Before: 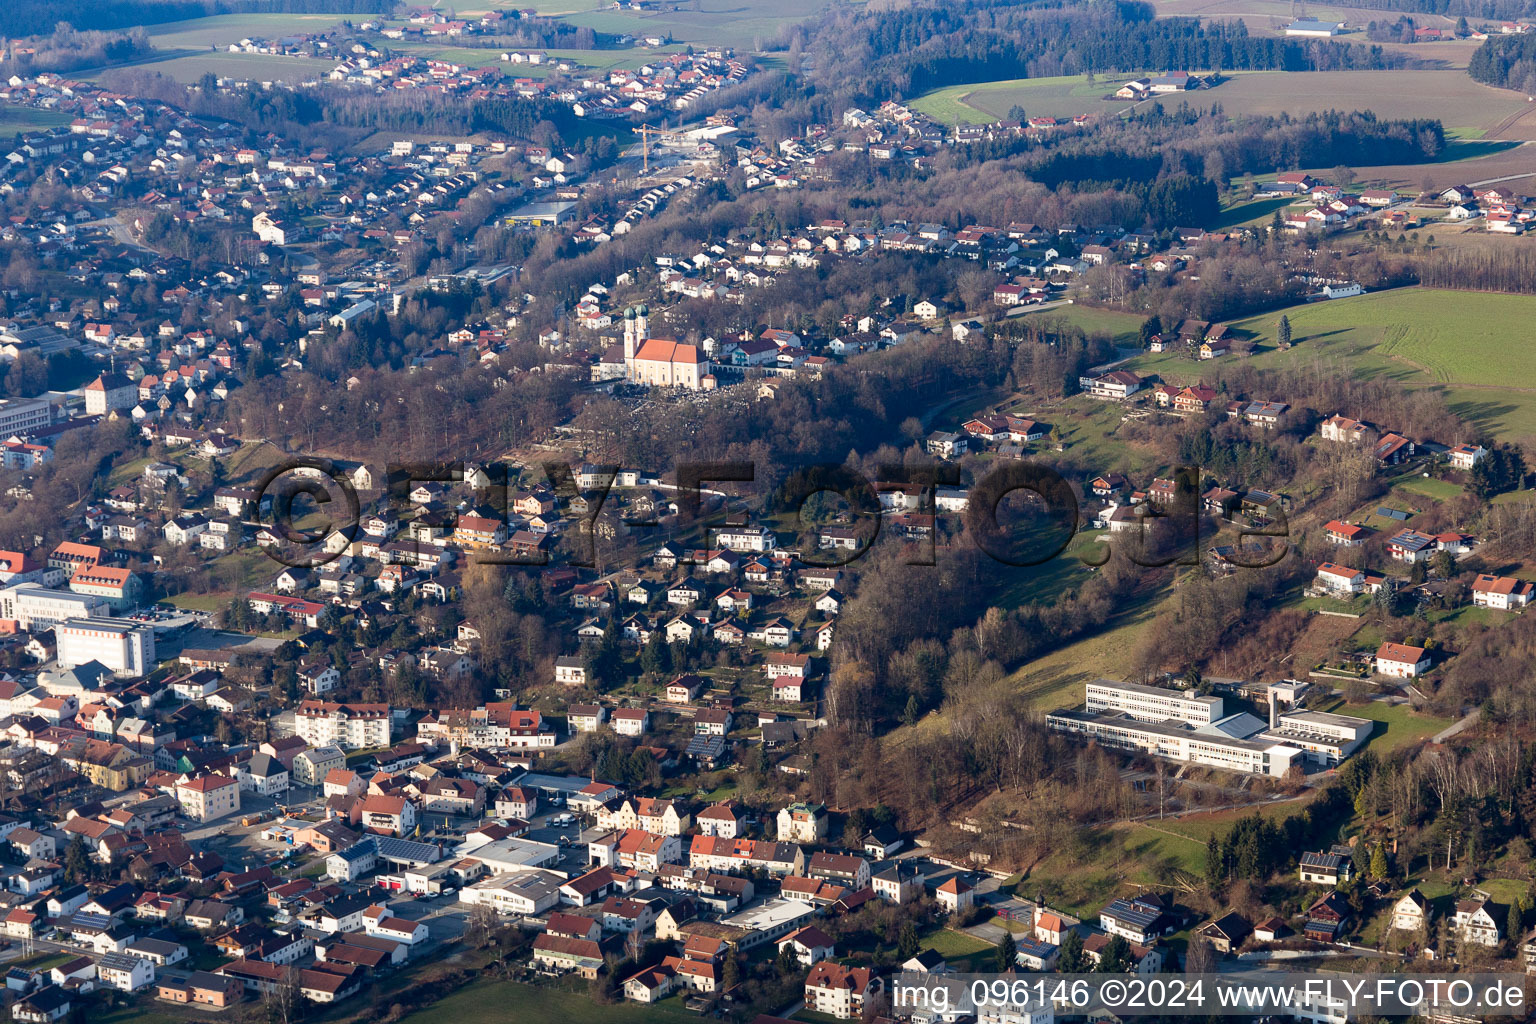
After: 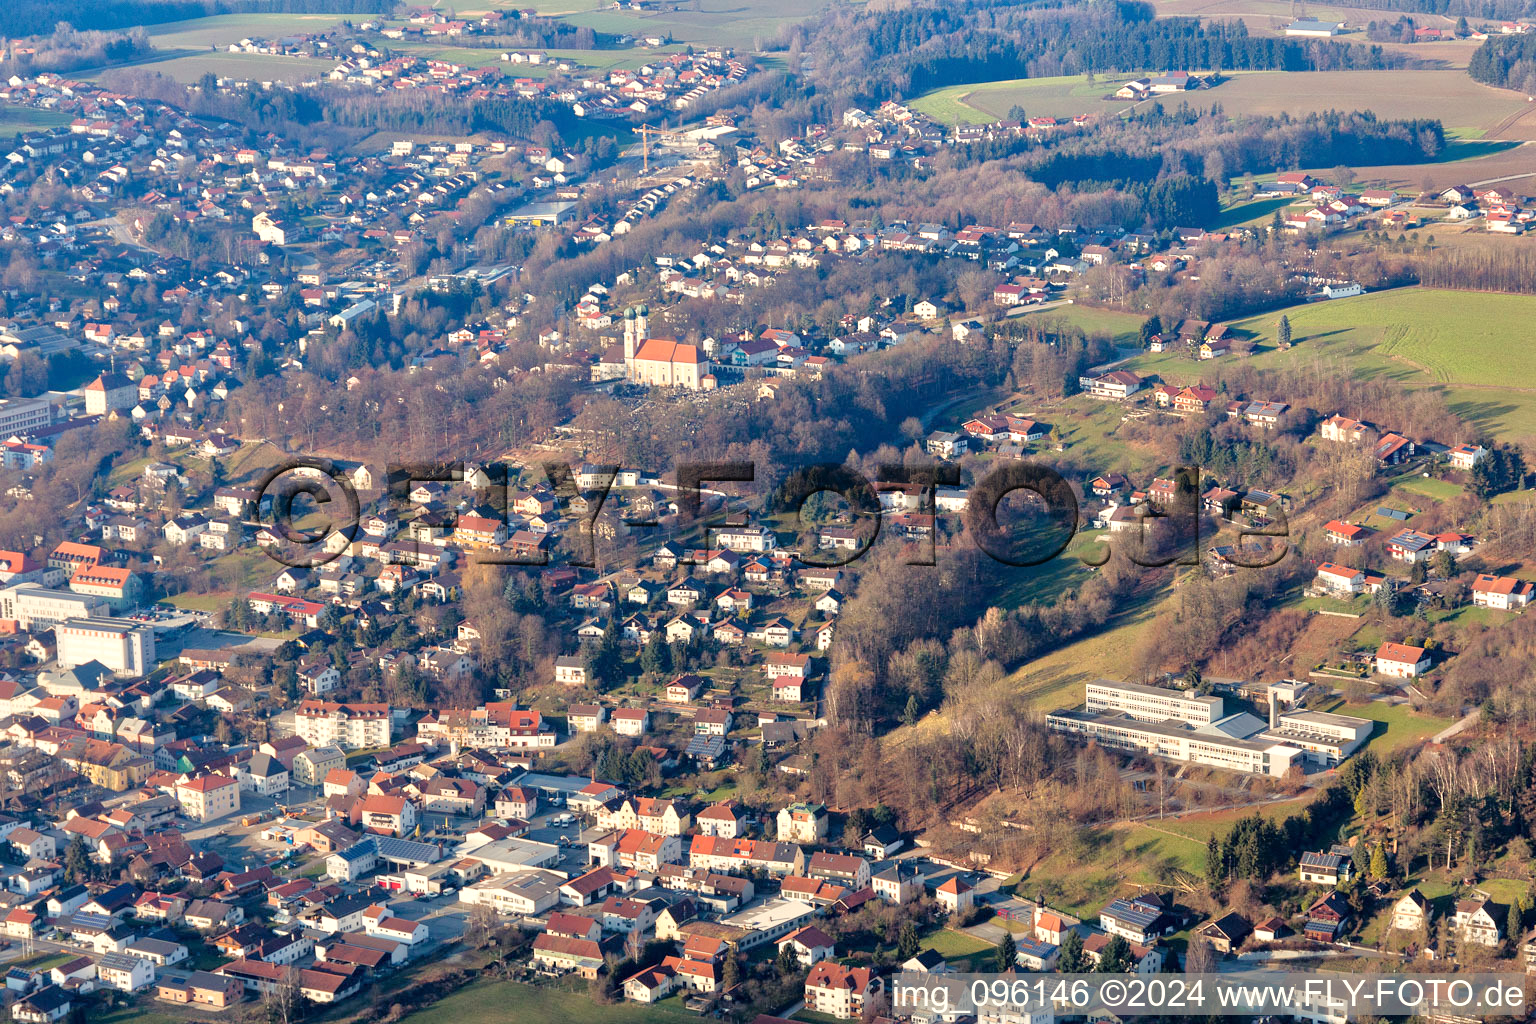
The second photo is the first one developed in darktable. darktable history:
tone equalizer: -7 EV 0.15 EV, -6 EV 0.6 EV, -5 EV 1.15 EV, -4 EV 1.33 EV, -3 EV 1.15 EV, -2 EV 0.6 EV, -1 EV 0.15 EV, mask exposure compensation -0.5 EV
white balance: red 1.045, blue 0.932
